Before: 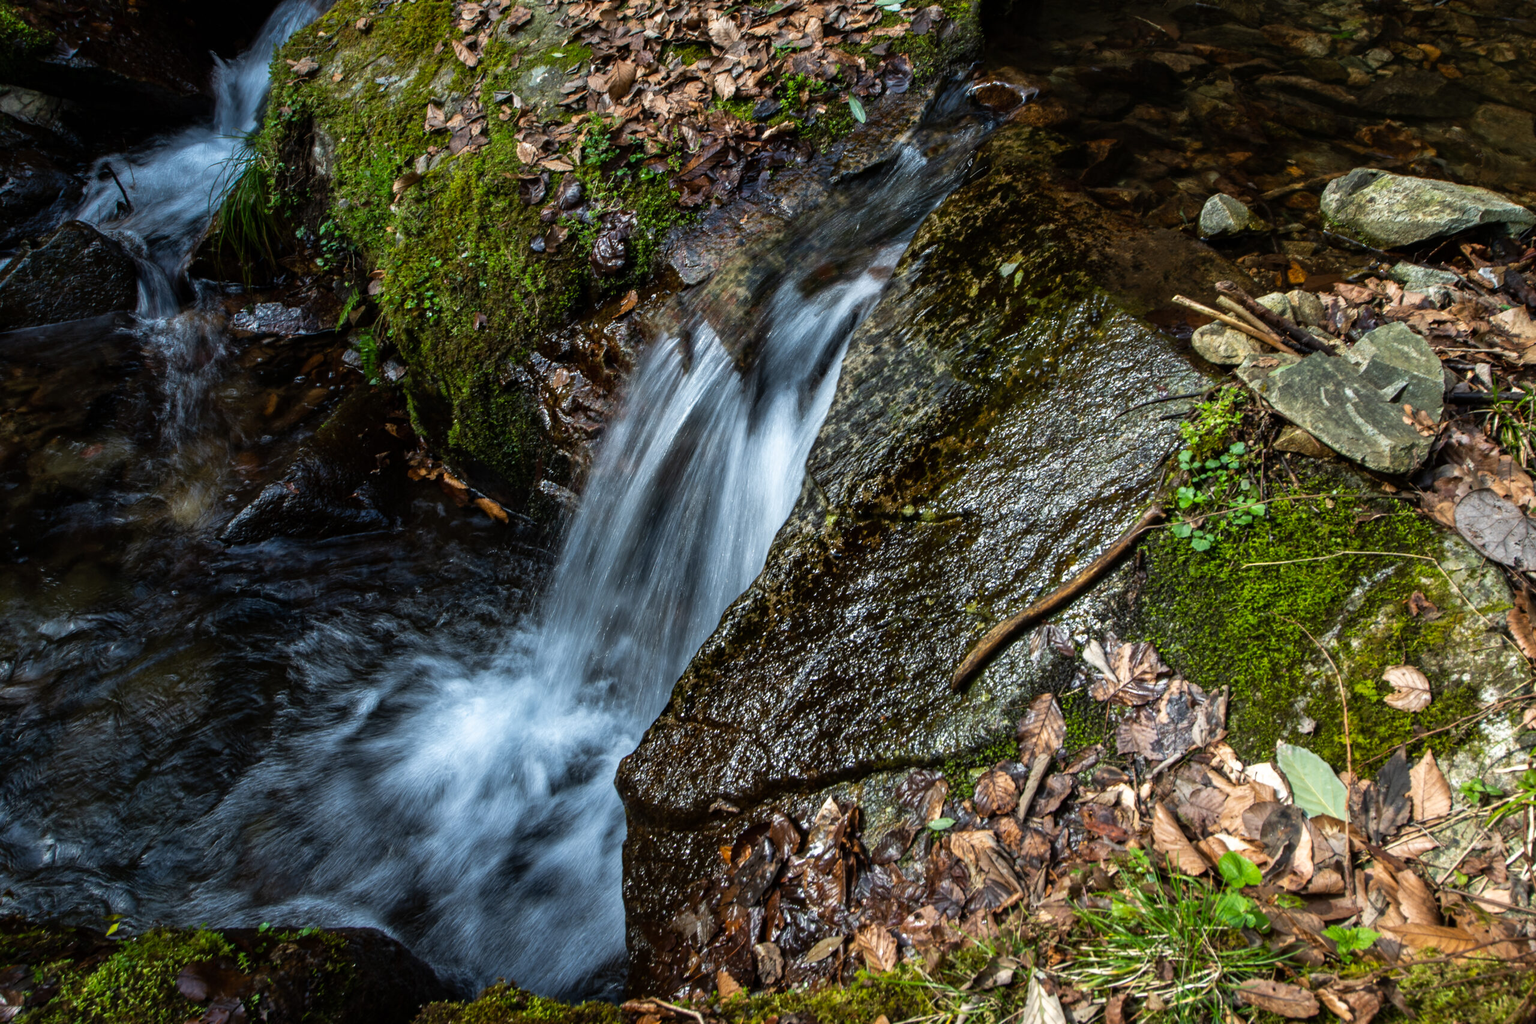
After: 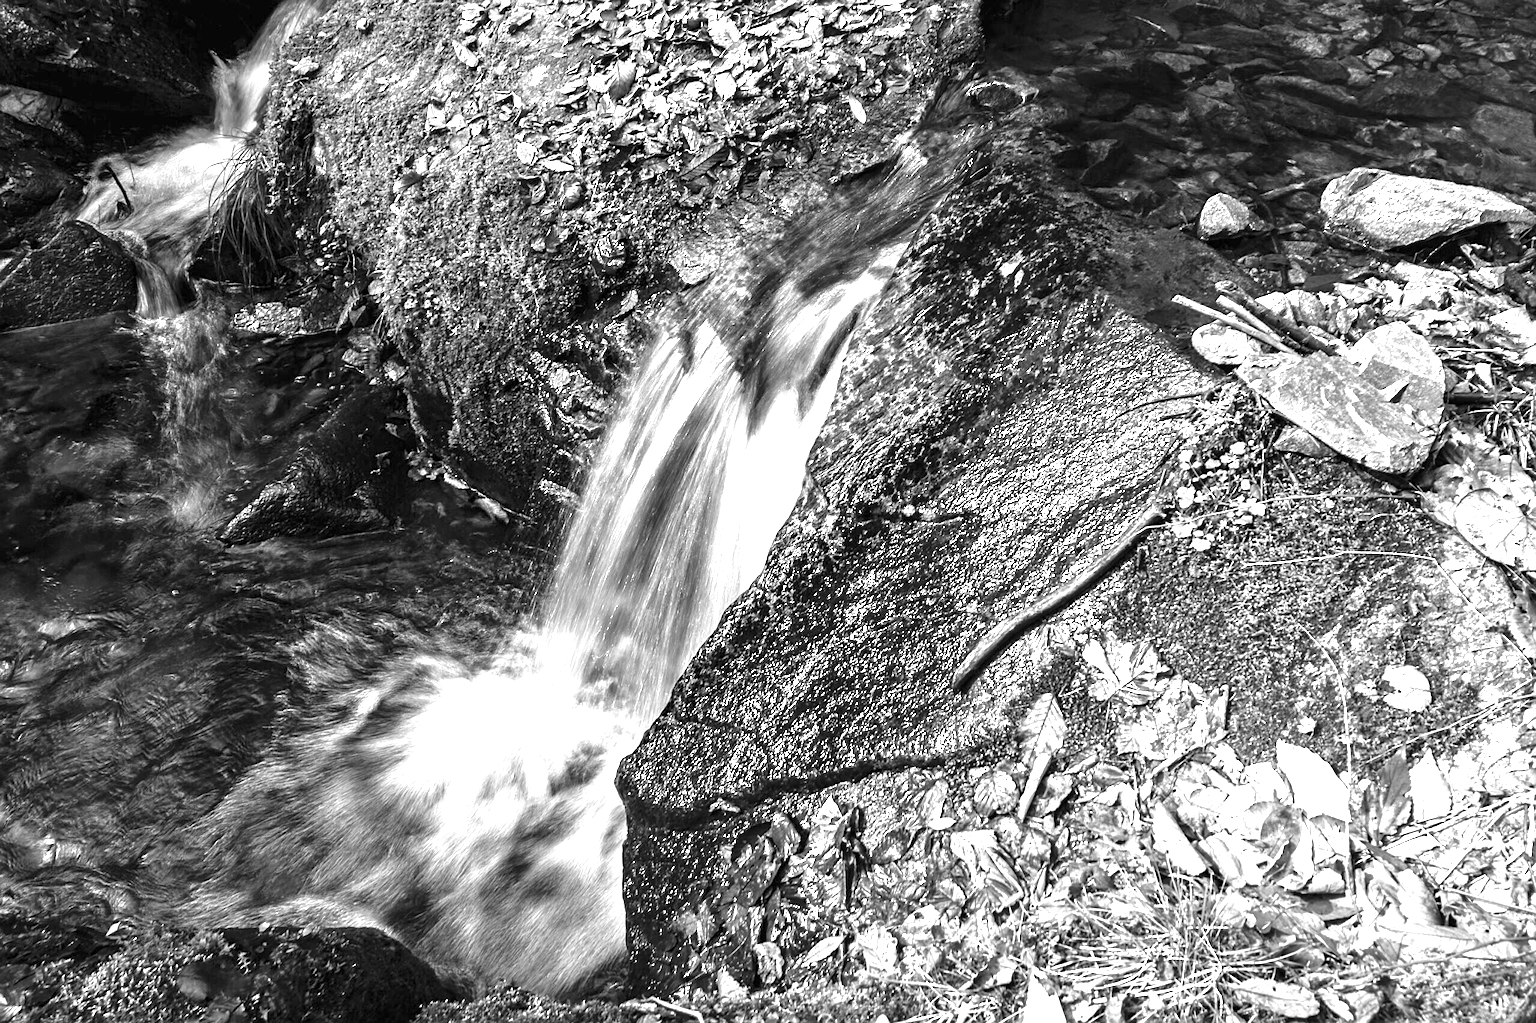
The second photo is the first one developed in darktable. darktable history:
exposure: black level correction 0, exposure 2 EV, compensate highlight preservation false
monochrome: a 1.94, b -0.638
sharpen: on, module defaults
